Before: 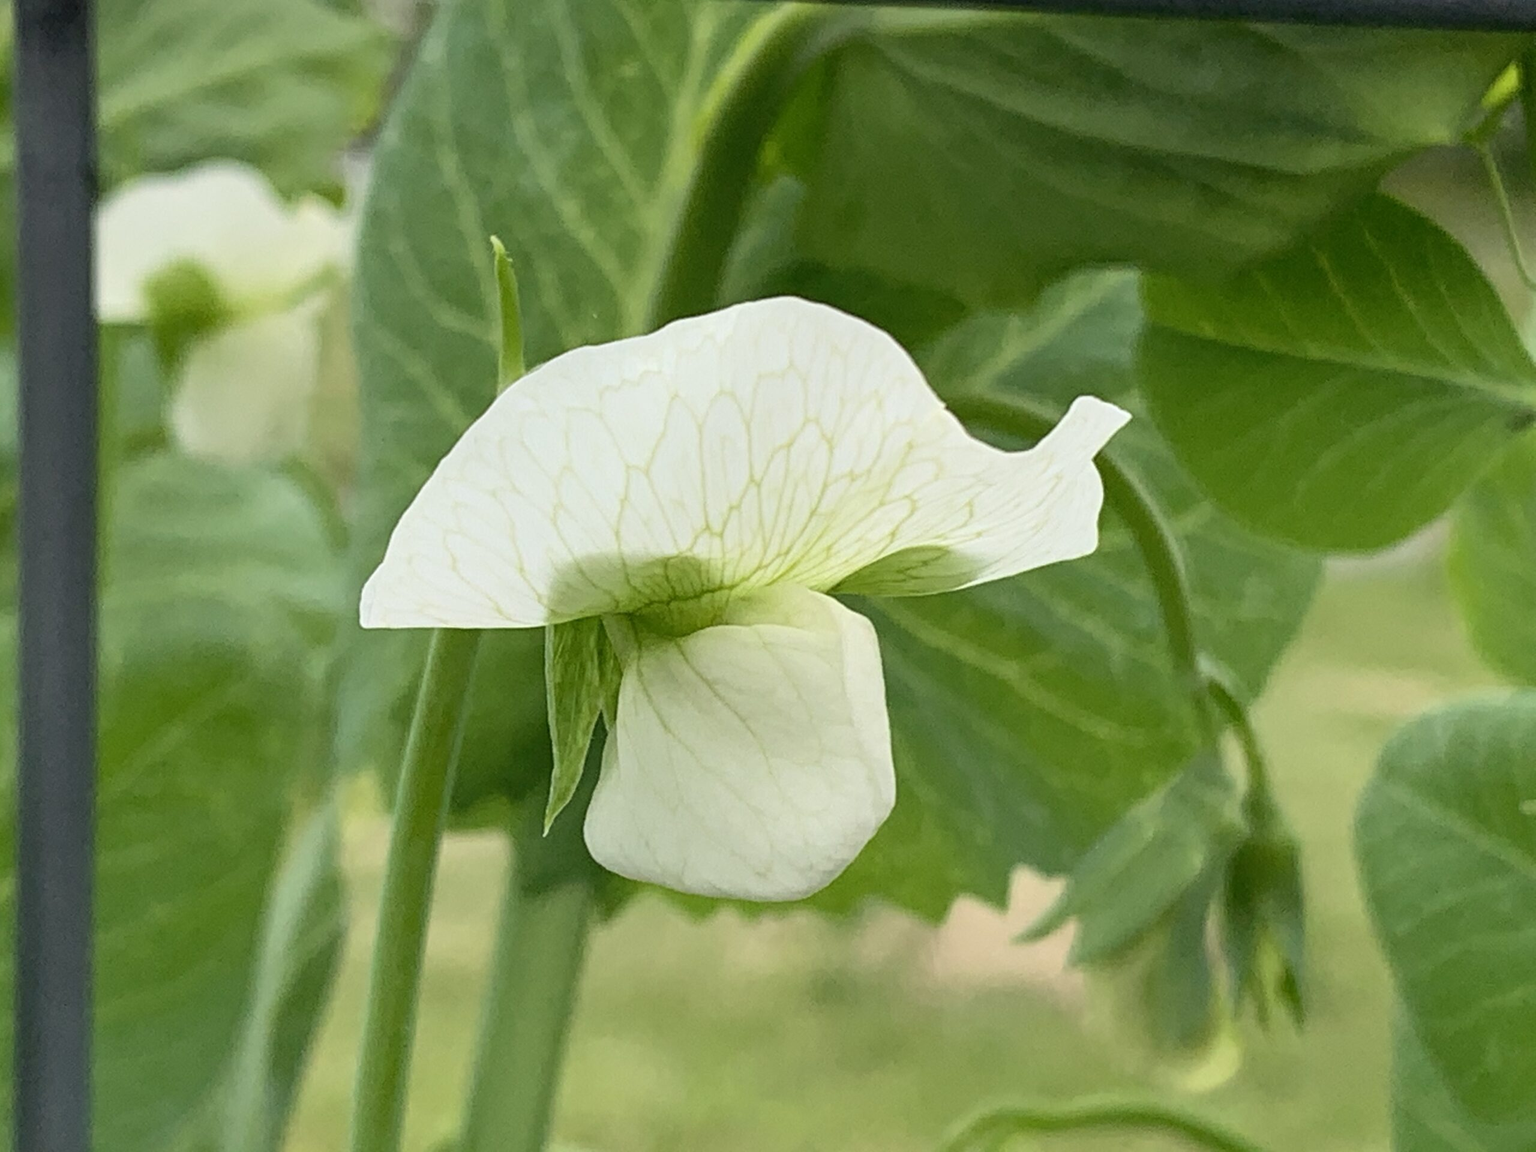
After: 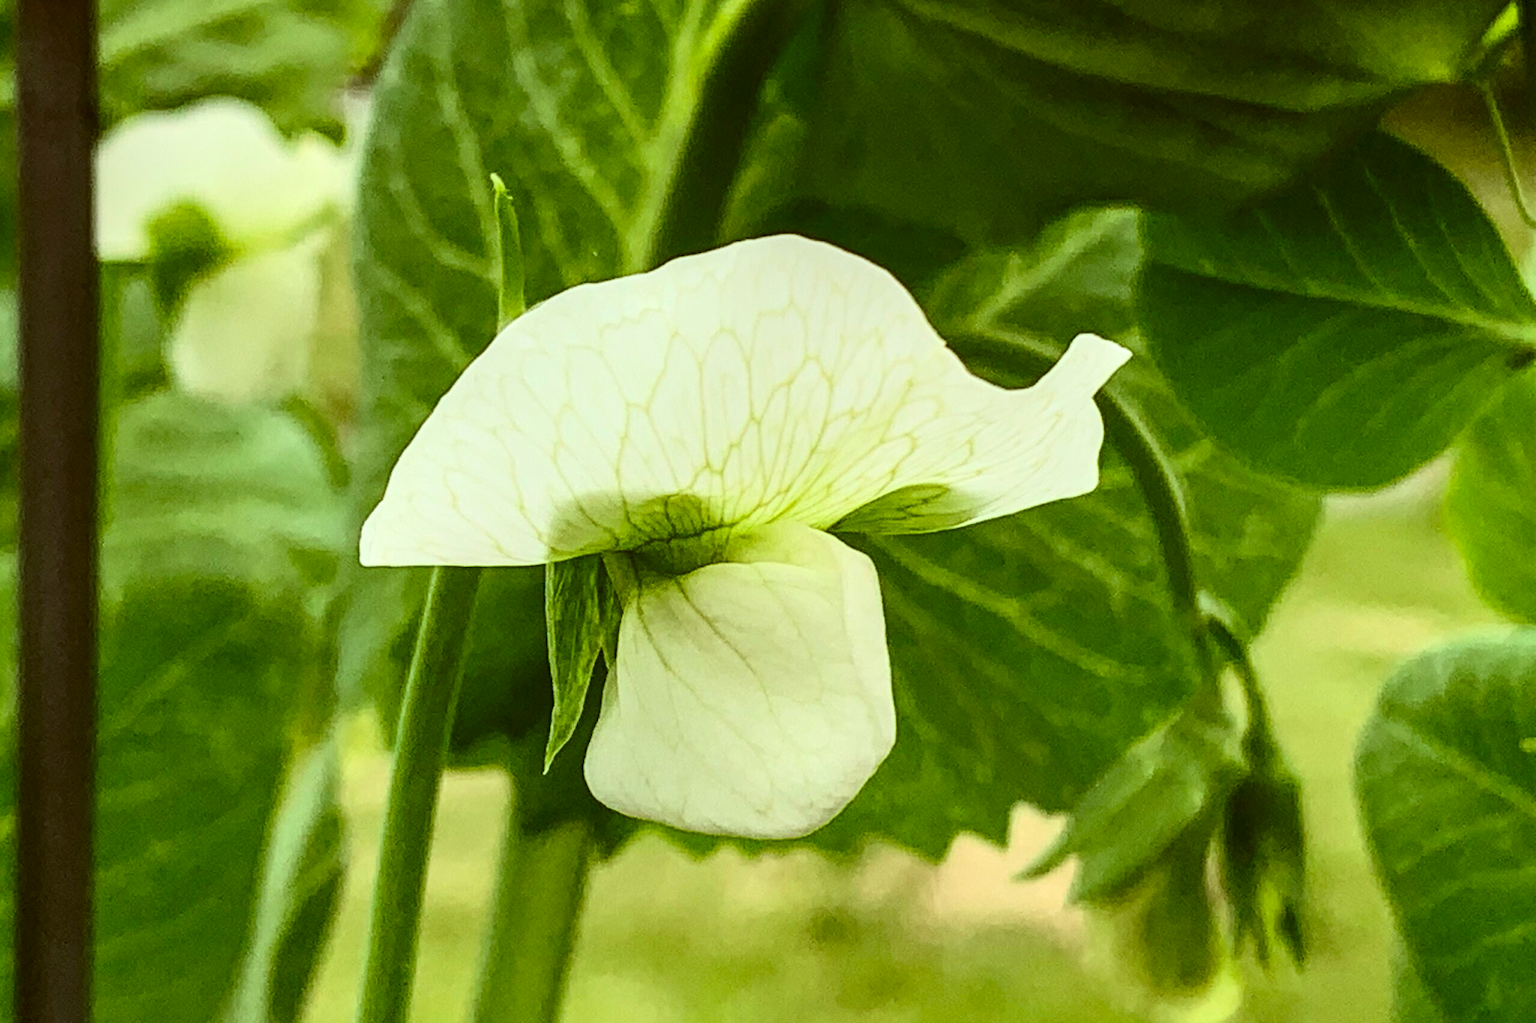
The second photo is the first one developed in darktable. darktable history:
crop and rotate: top 5.454%, bottom 5.724%
local contrast: on, module defaults
contrast brightness saturation: contrast 0.301, brightness -0.072, saturation 0.172
color correction: highlights a* -5.44, highlights b* 9.8, shadows a* 9.63, shadows b* 24.24
sharpen: radius 5.353, amount 0.313, threshold 26.261
